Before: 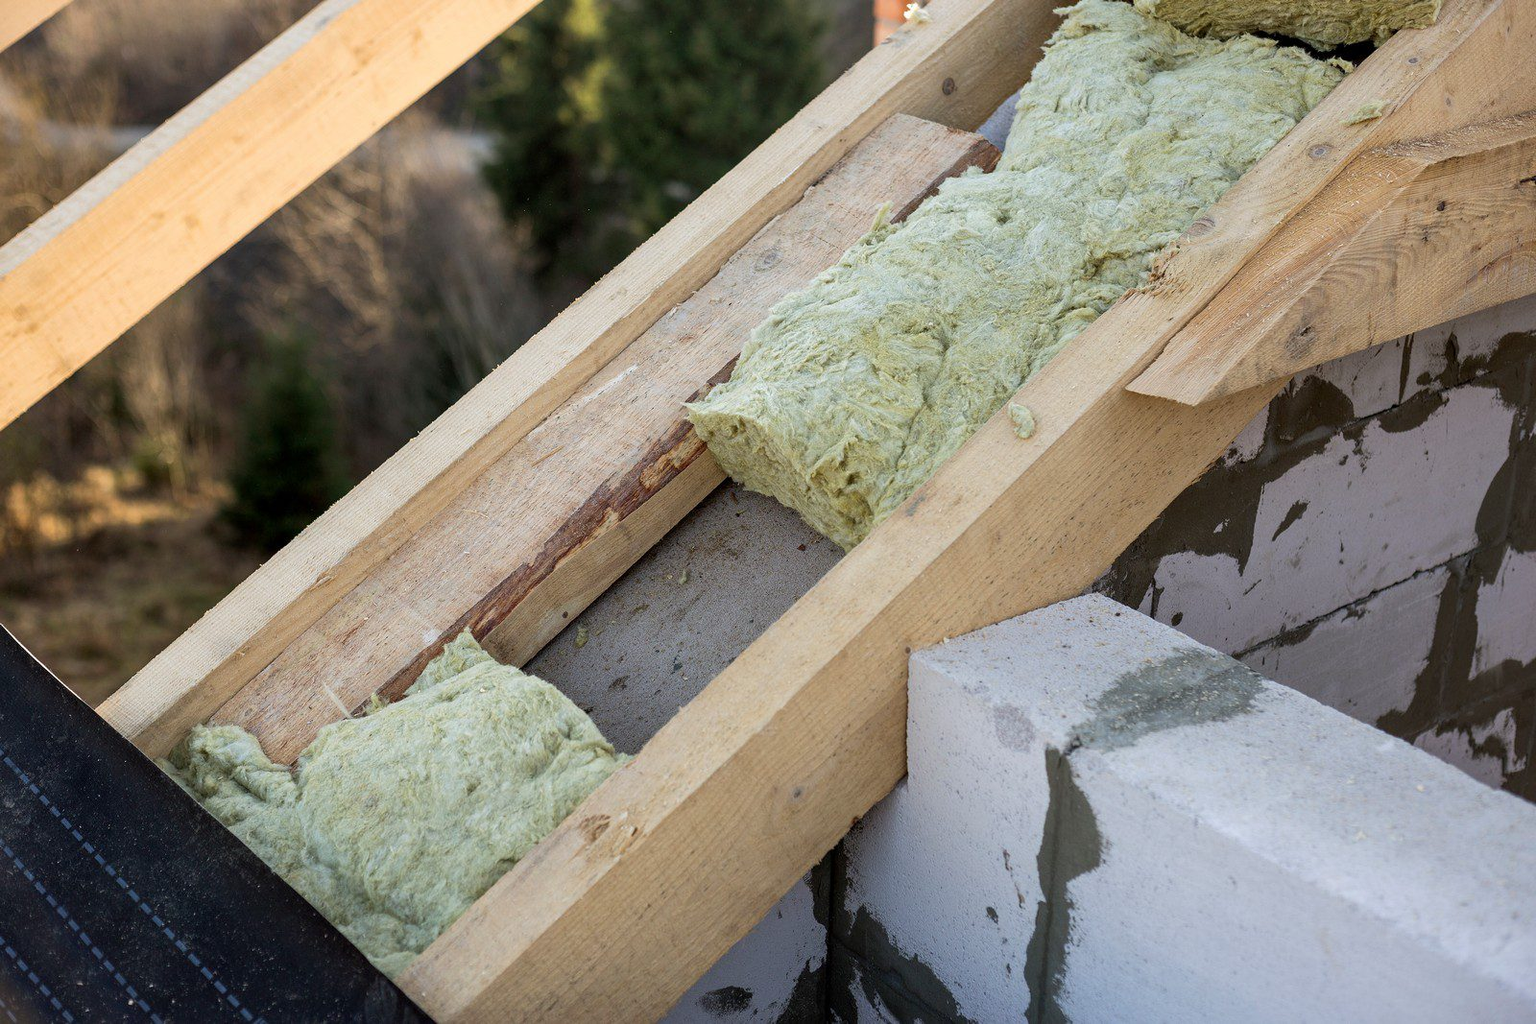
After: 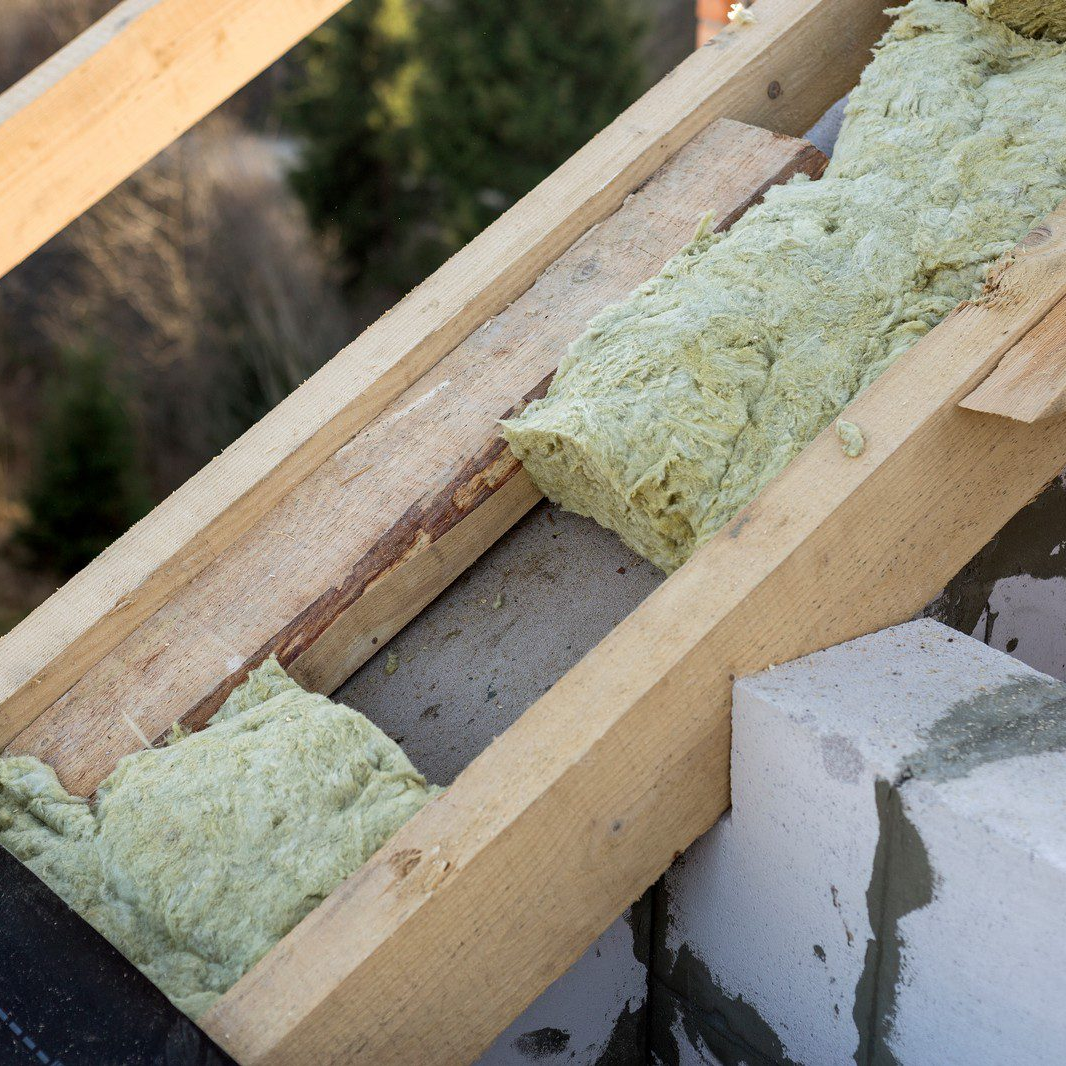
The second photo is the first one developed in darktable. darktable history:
crop and rotate: left 13.444%, right 19.913%
